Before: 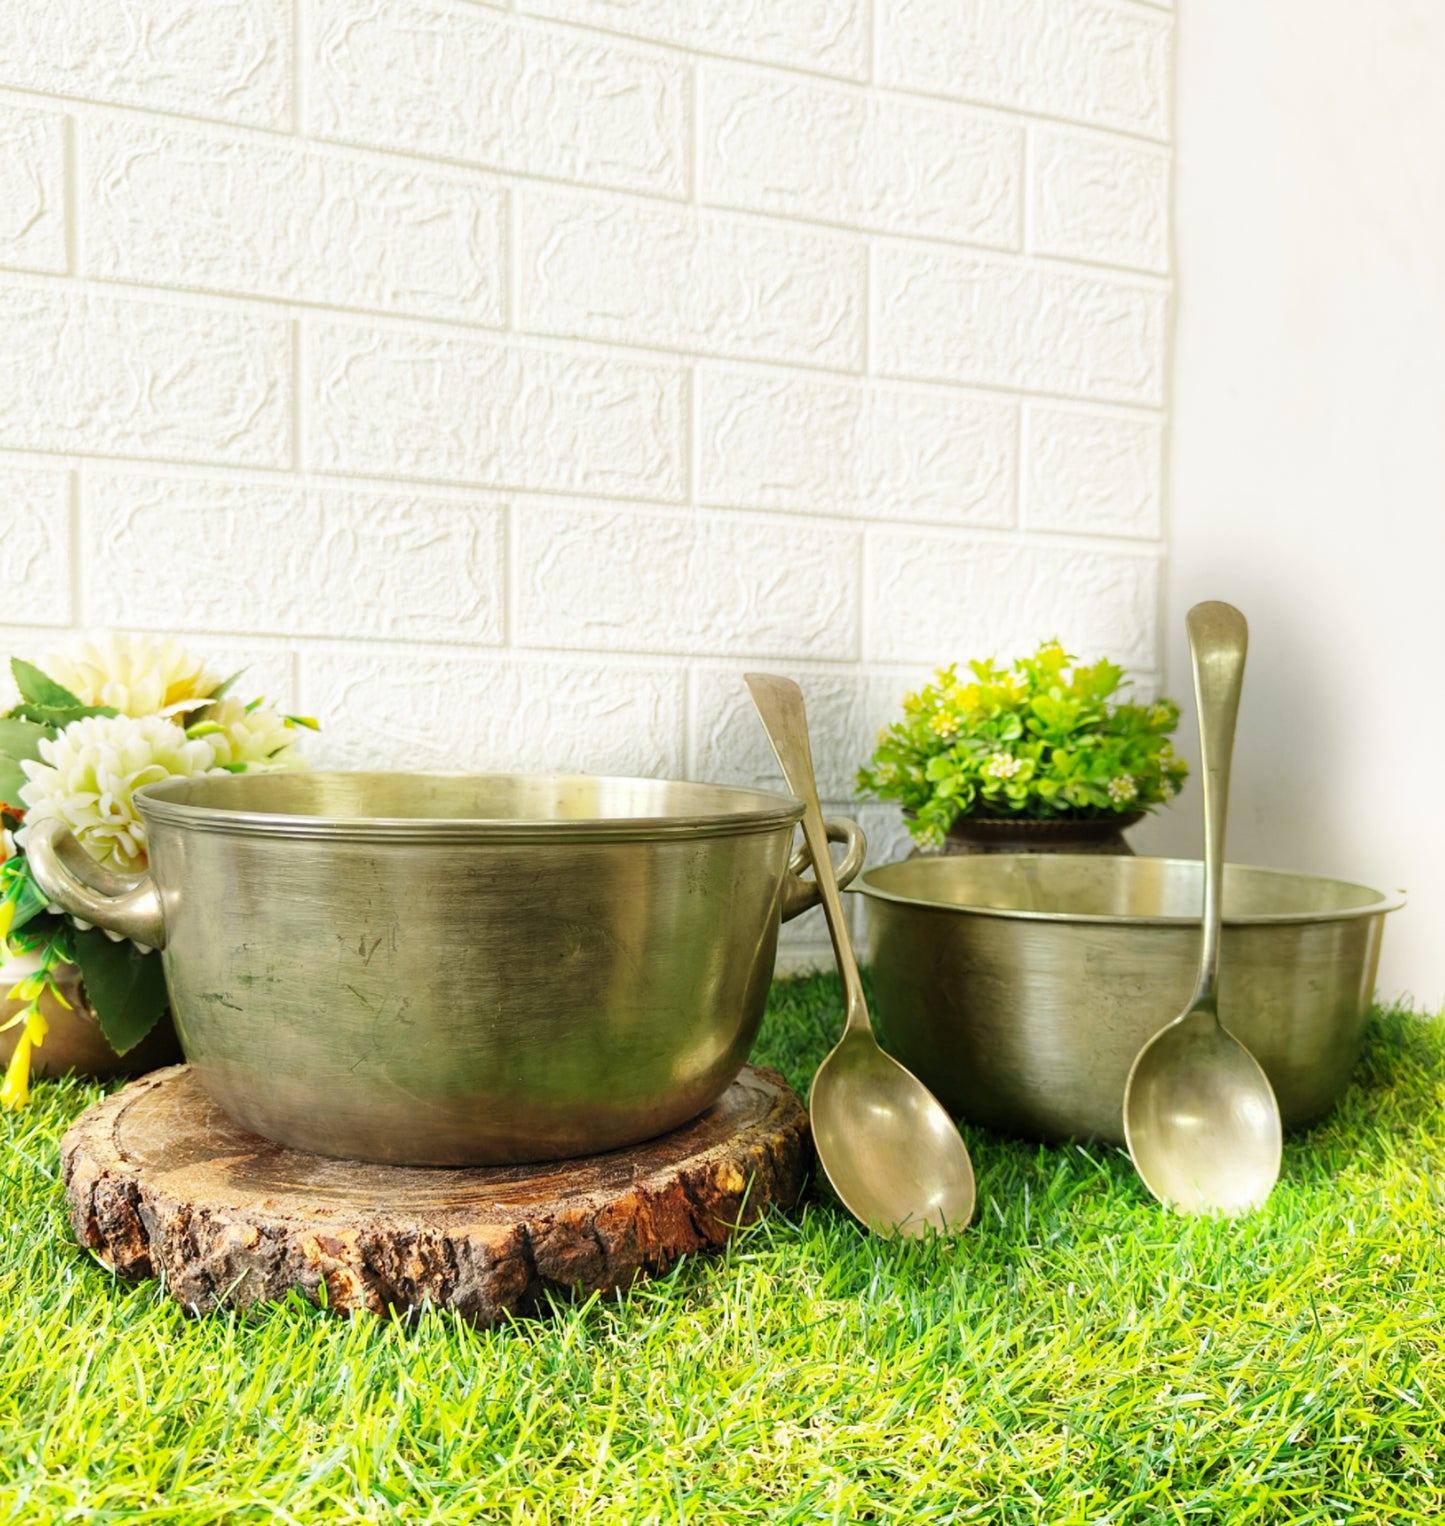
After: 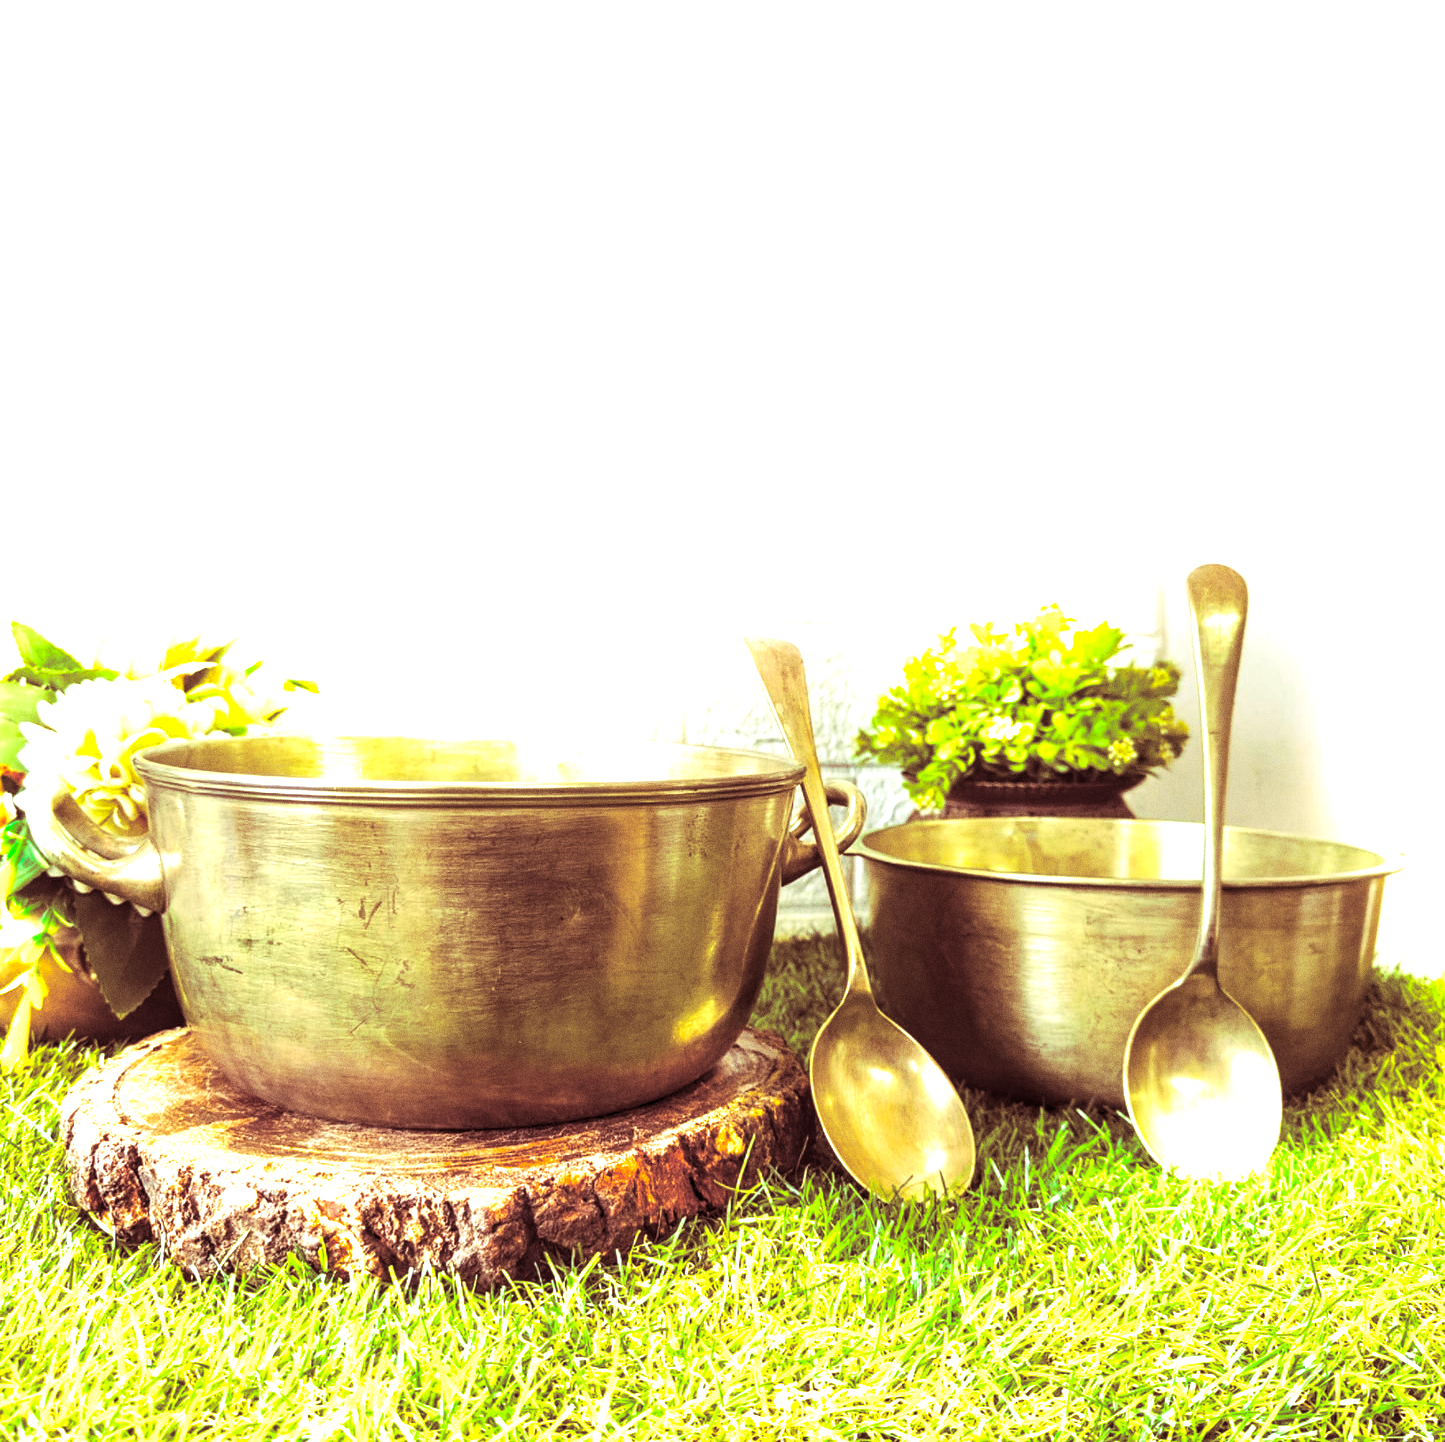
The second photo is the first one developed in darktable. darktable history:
tone equalizer: on, module defaults
color balance rgb: perceptual saturation grading › global saturation 25%, global vibrance 20%
crop and rotate: top 2.479%, bottom 3.018%
local contrast: on, module defaults
grain: coarseness 0.47 ISO
split-toning: highlights › saturation 0, balance -61.83
exposure: black level correction 0, exposure 1.1 EV, compensate highlight preservation false
